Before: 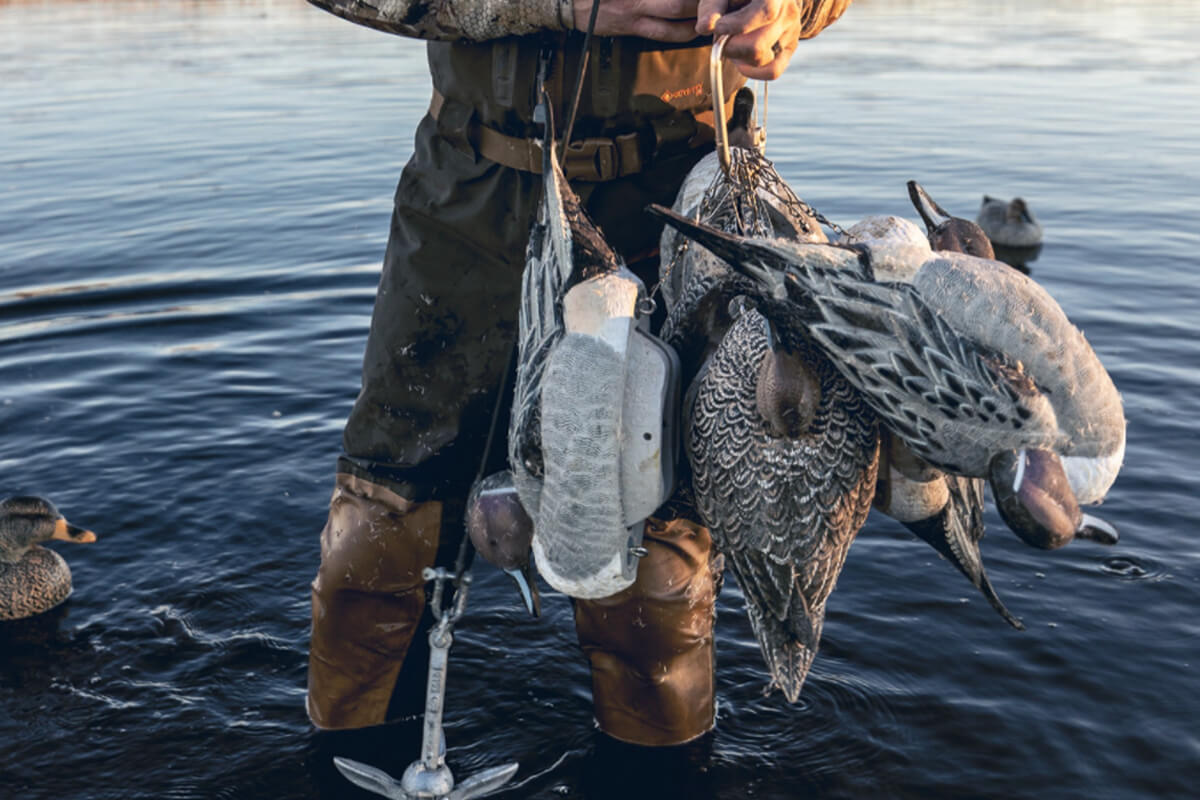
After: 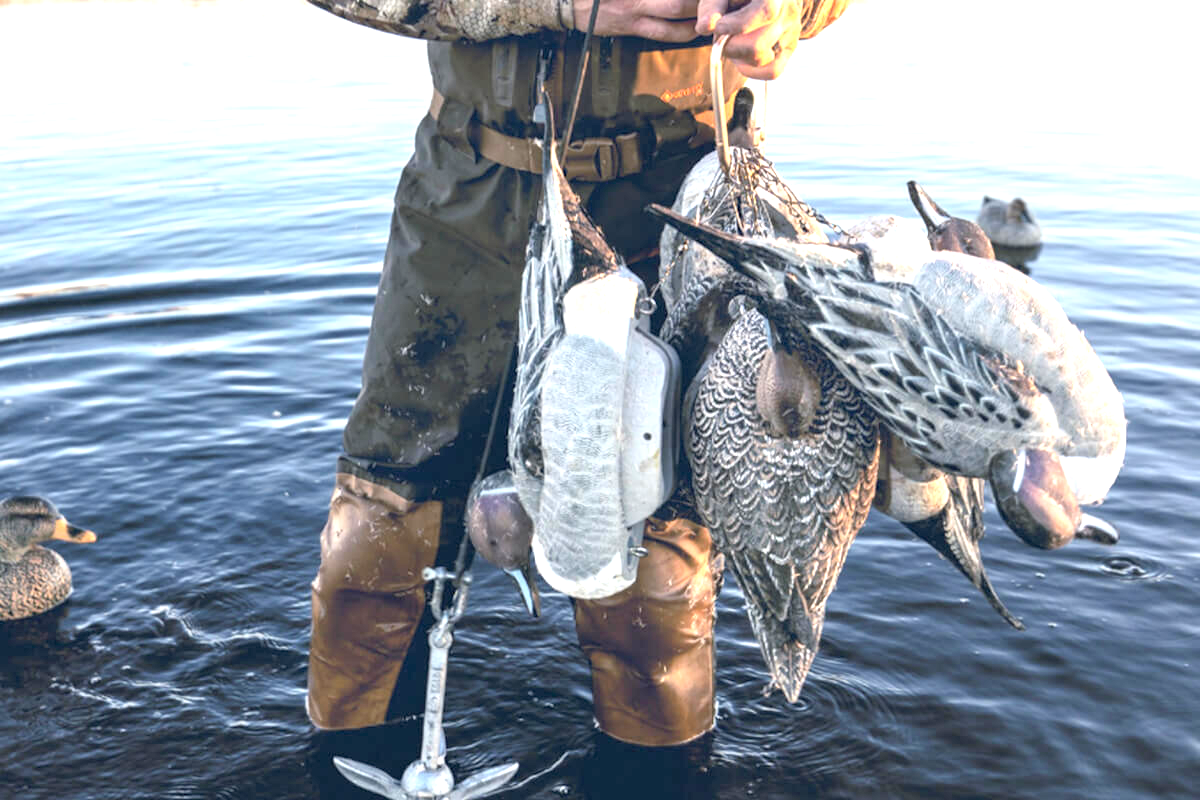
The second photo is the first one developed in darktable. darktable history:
contrast brightness saturation: brightness 0.142
exposure: black level correction 0.001, exposure 1.314 EV, compensate highlight preservation false
